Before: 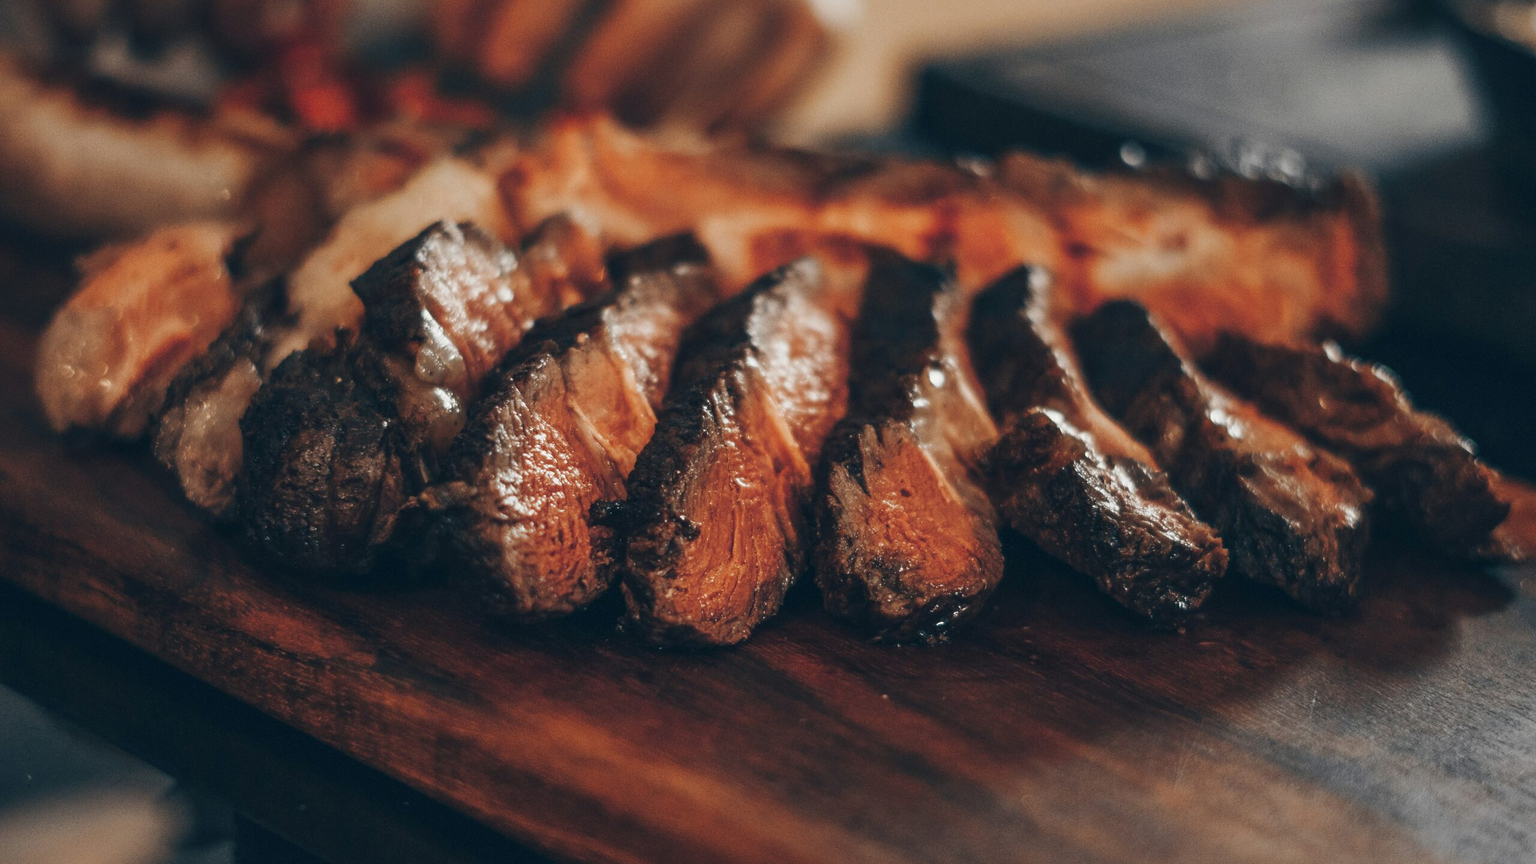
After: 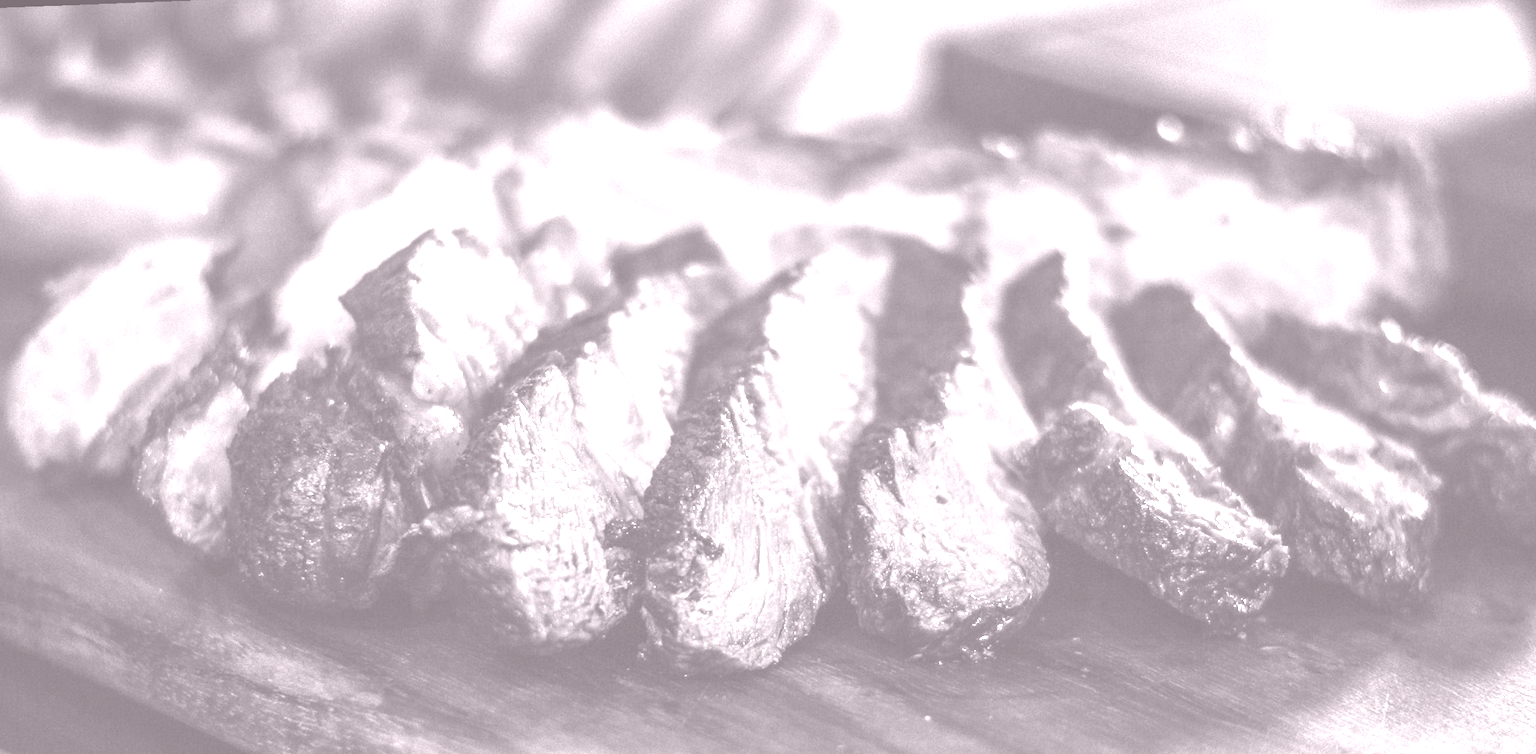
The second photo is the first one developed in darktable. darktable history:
crop and rotate: angle 0.2°, left 0.275%, right 3.127%, bottom 14.18%
rotate and perspective: rotation -2°, crop left 0.022, crop right 0.978, crop top 0.049, crop bottom 0.951
exposure: black level correction 0, exposure 0.9 EV, compensate highlight preservation false
white balance: red 0.984, blue 1.059
local contrast: on, module defaults
color calibration: illuminant as shot in camera, x 0.358, y 0.373, temperature 4628.91 K
colorize: hue 25.2°, saturation 83%, source mix 82%, lightness 79%, version 1
